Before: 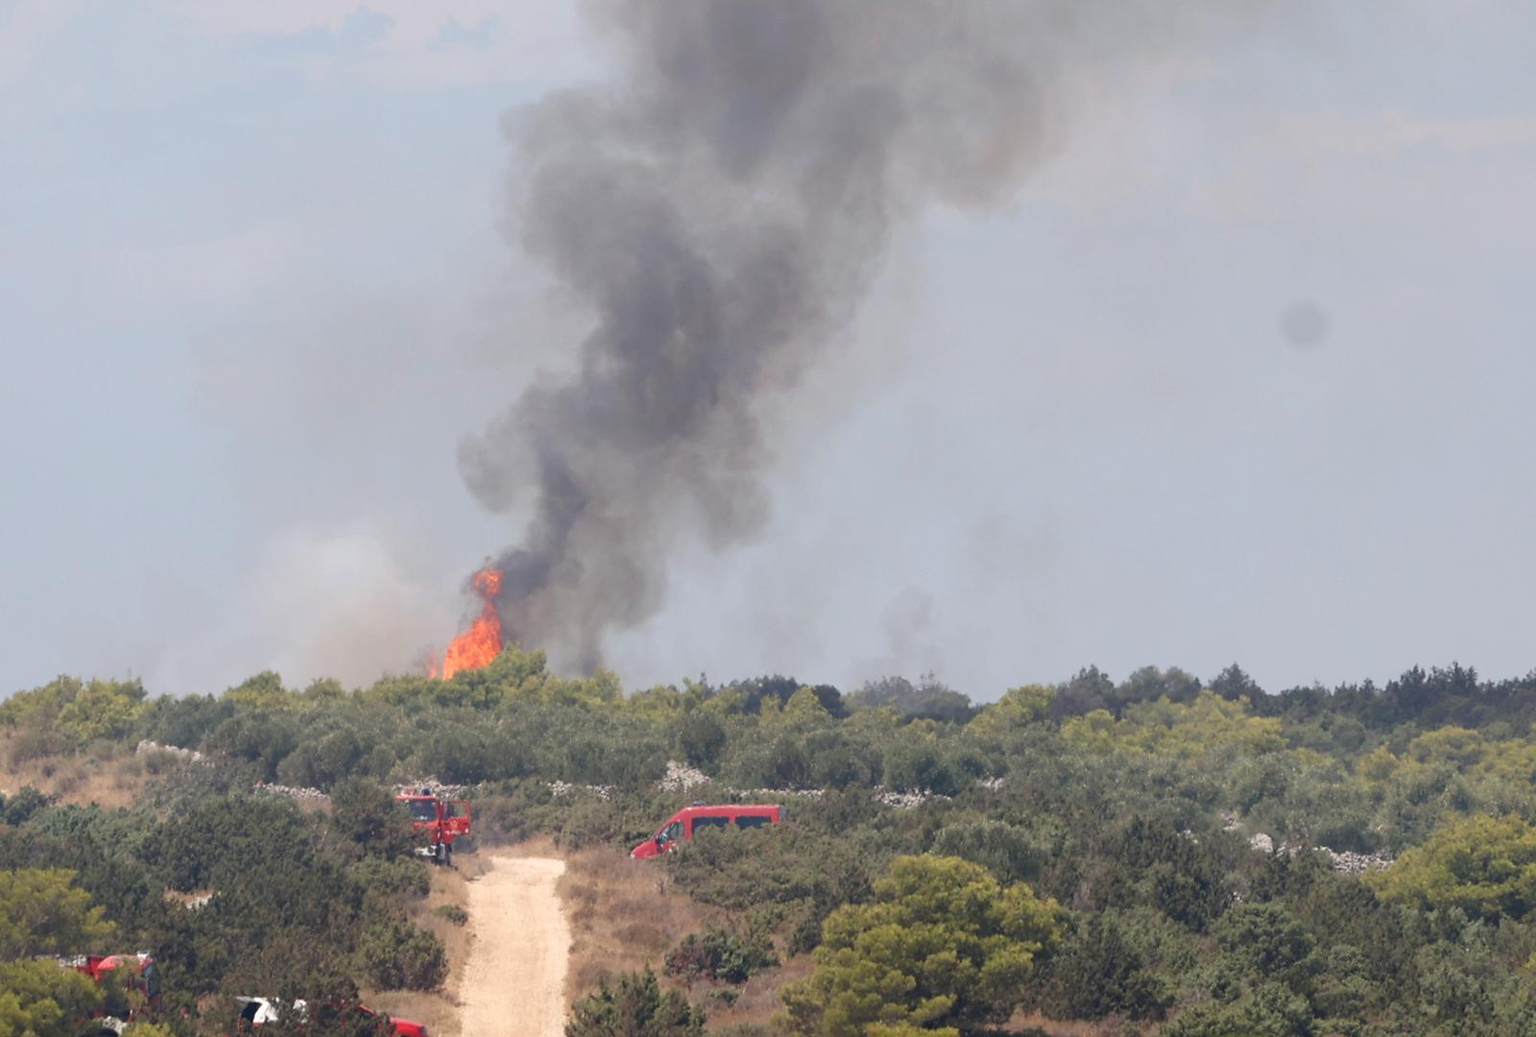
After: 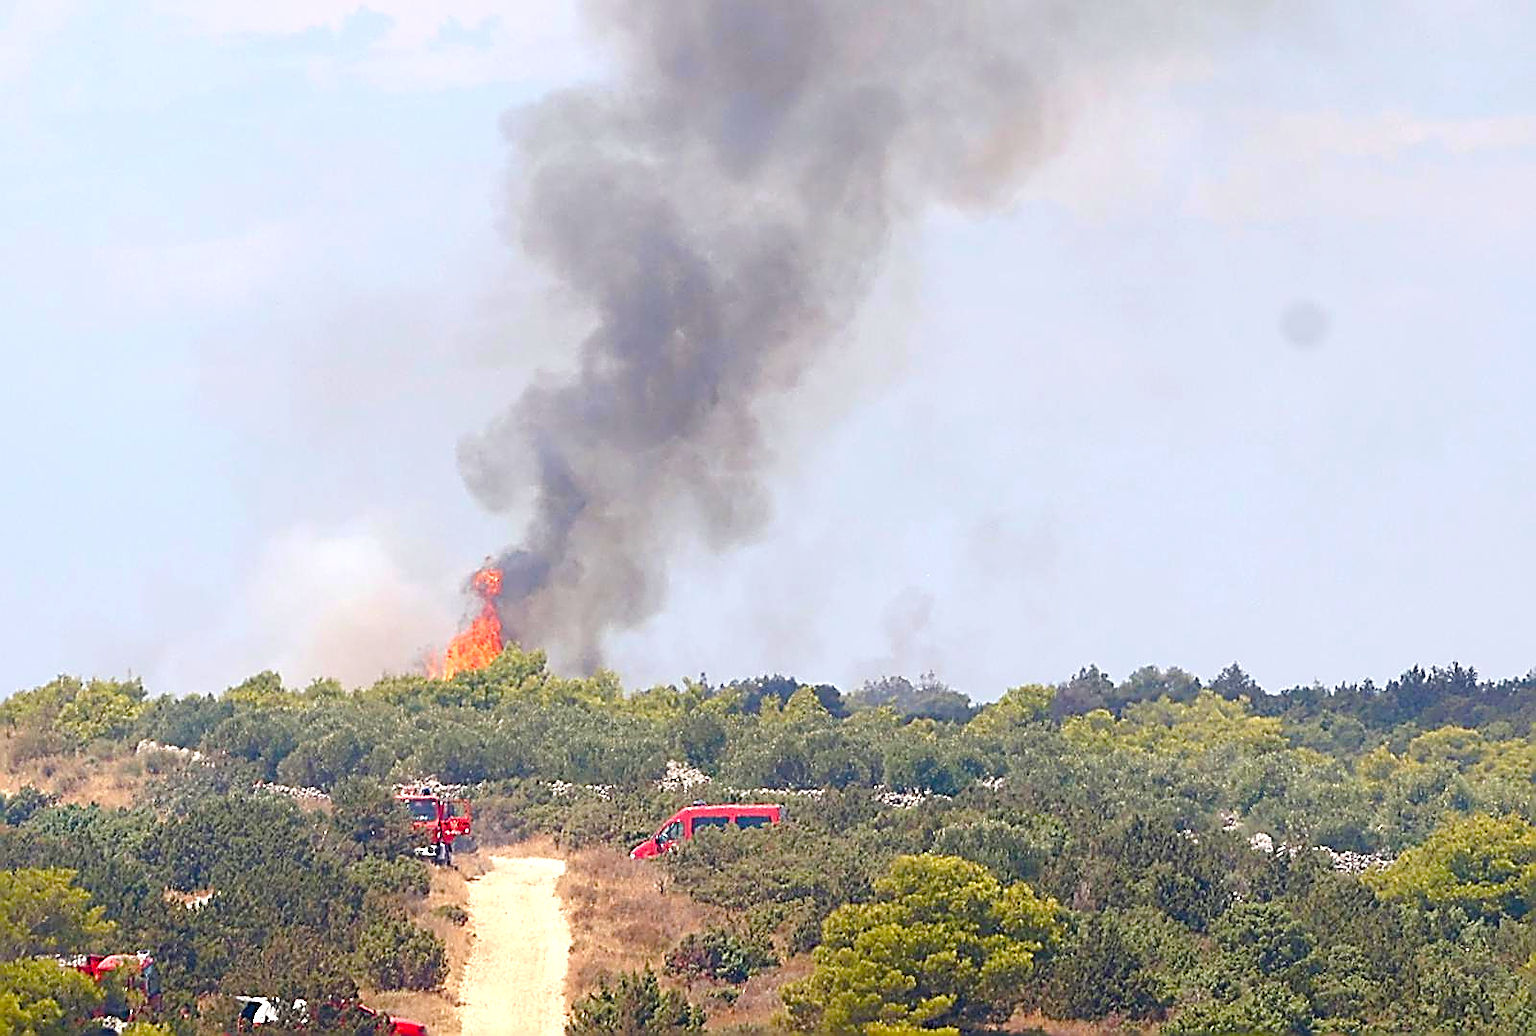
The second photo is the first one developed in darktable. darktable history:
exposure: exposure 0.605 EV, compensate highlight preservation false
sharpen: amount 1.994
color balance rgb: perceptual saturation grading › global saturation 20%, perceptual saturation grading › highlights -25.907%, perceptual saturation grading › shadows 50.235%, global vibrance 44.593%
